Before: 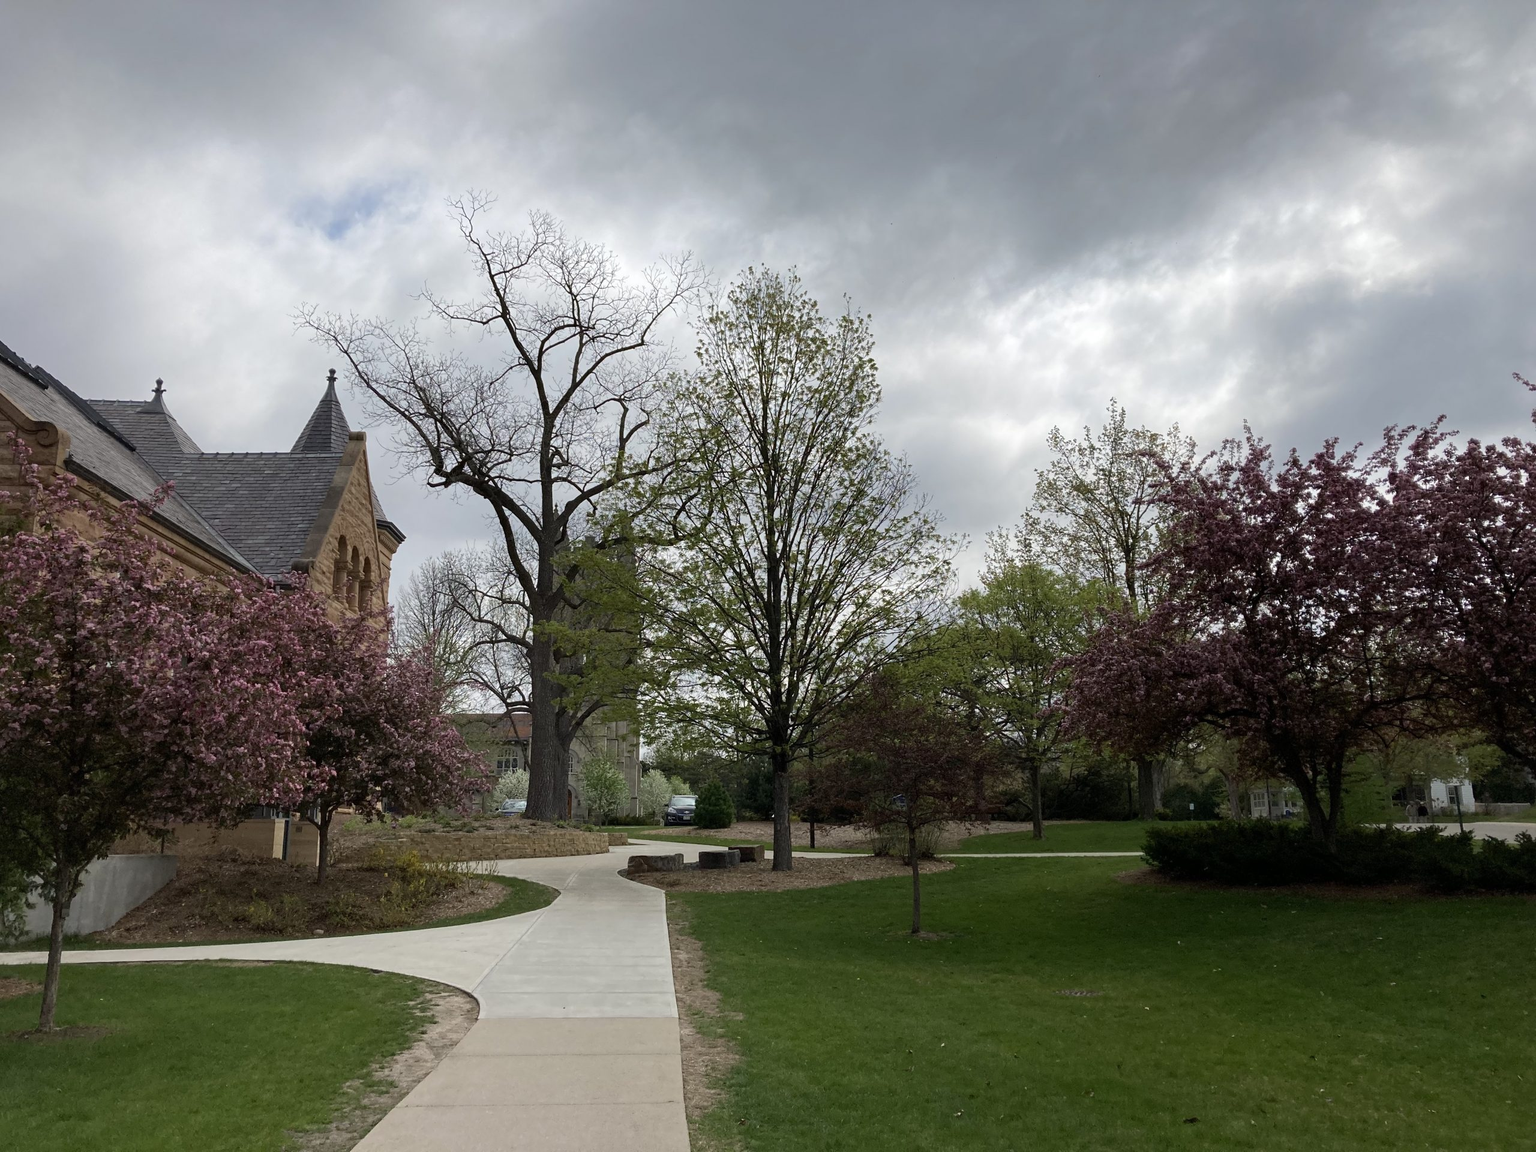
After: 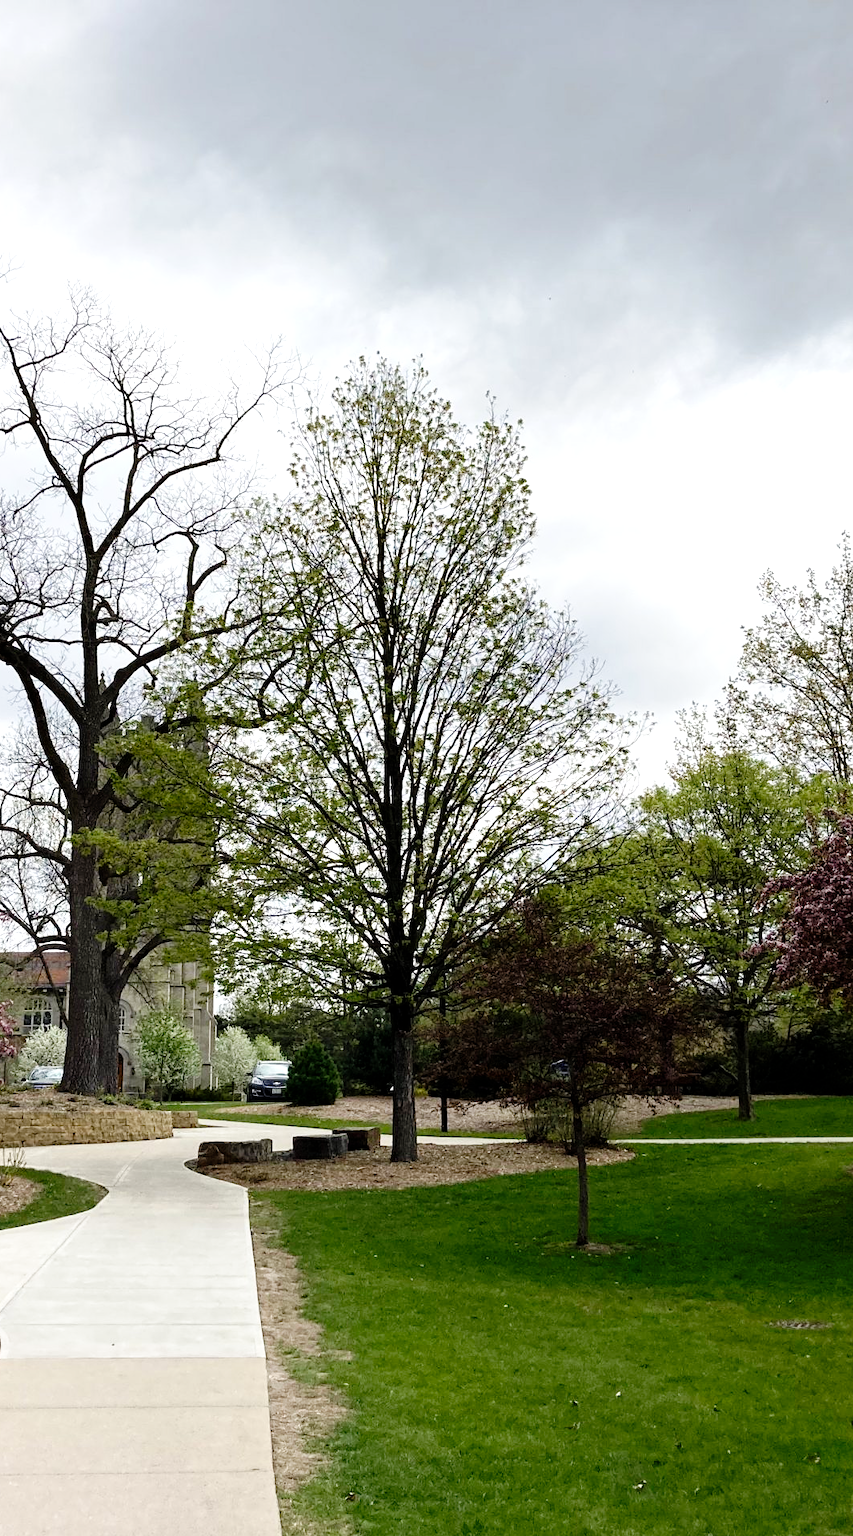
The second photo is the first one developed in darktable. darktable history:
exposure: exposure 0.661 EV, compensate highlight preservation false
crop: left 31.229%, right 27.105%
contrast equalizer: octaves 7, y [[0.6 ×6], [0.55 ×6], [0 ×6], [0 ×6], [0 ×6]], mix 0.15
tone curve: curves: ch0 [(0, 0) (0.003, 0) (0.011, 0.001) (0.025, 0.003) (0.044, 0.005) (0.069, 0.013) (0.1, 0.024) (0.136, 0.04) (0.177, 0.087) (0.224, 0.148) (0.277, 0.238) (0.335, 0.335) (0.399, 0.43) (0.468, 0.524) (0.543, 0.621) (0.623, 0.712) (0.709, 0.788) (0.801, 0.867) (0.898, 0.947) (1, 1)], preserve colors none
